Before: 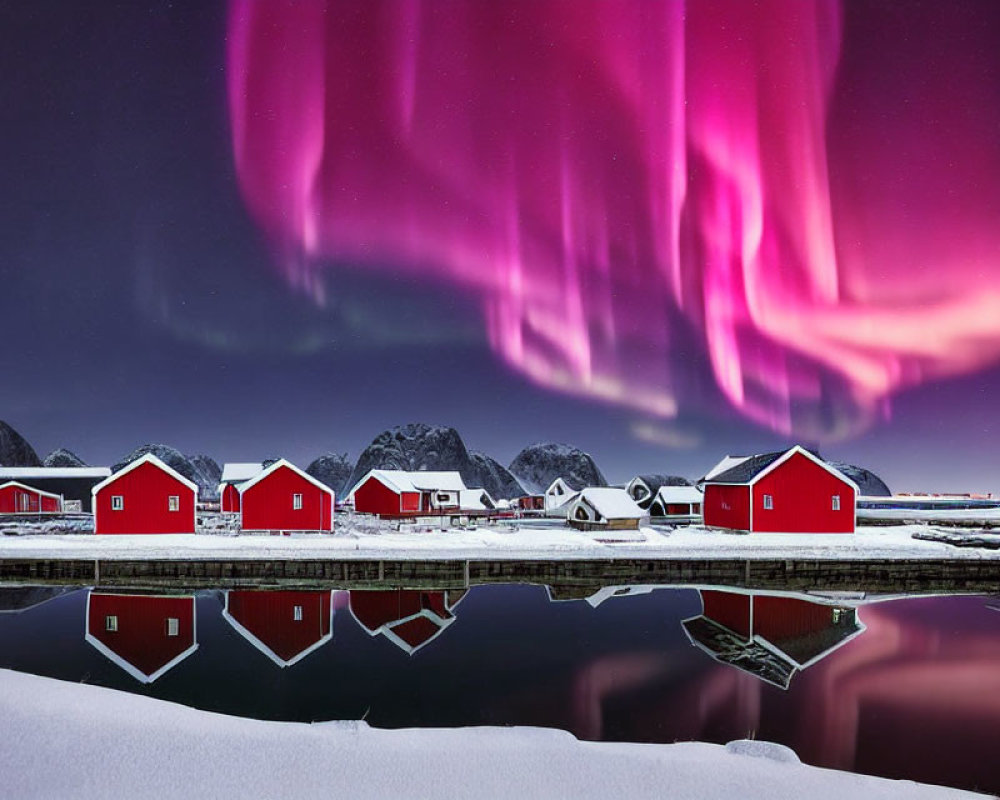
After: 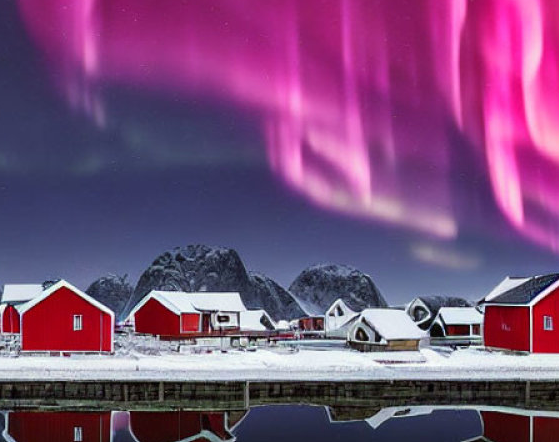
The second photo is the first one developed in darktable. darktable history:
crop and rotate: left 22.031%, top 22.383%, right 22.052%, bottom 22.354%
